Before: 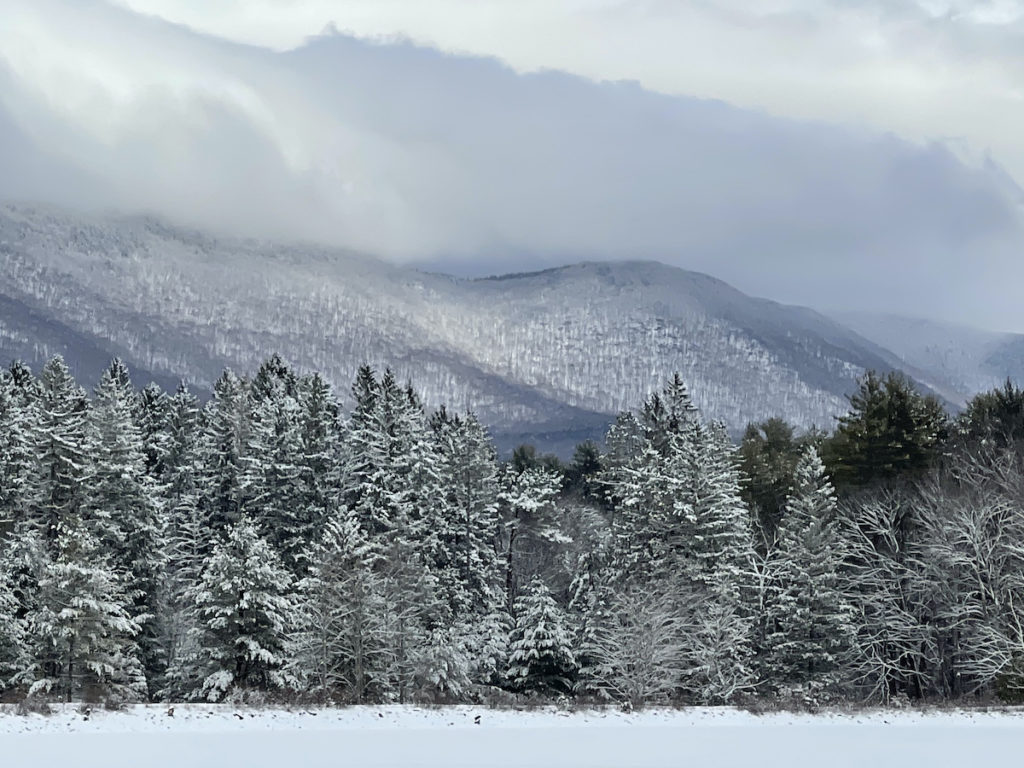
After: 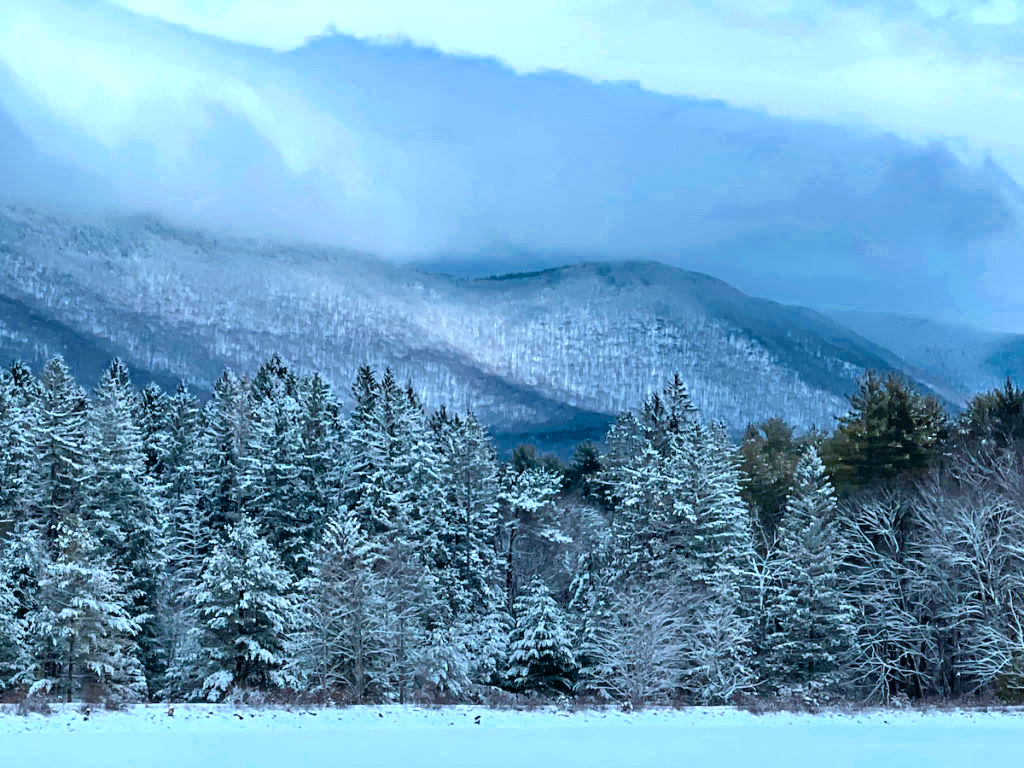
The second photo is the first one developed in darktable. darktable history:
color calibration: output R [1.422, -0.35, -0.252, 0], output G [-0.238, 1.259, -0.084, 0], output B [-0.081, -0.196, 1.58, 0], output brightness [0.49, 0.671, -0.57, 0], illuminant same as pipeline (D50), adaptation none (bypass), saturation algorithm version 1 (2020)
shadows and highlights: shadows -10, white point adjustment 1.5, highlights 10
contrast brightness saturation: saturation 0.13
